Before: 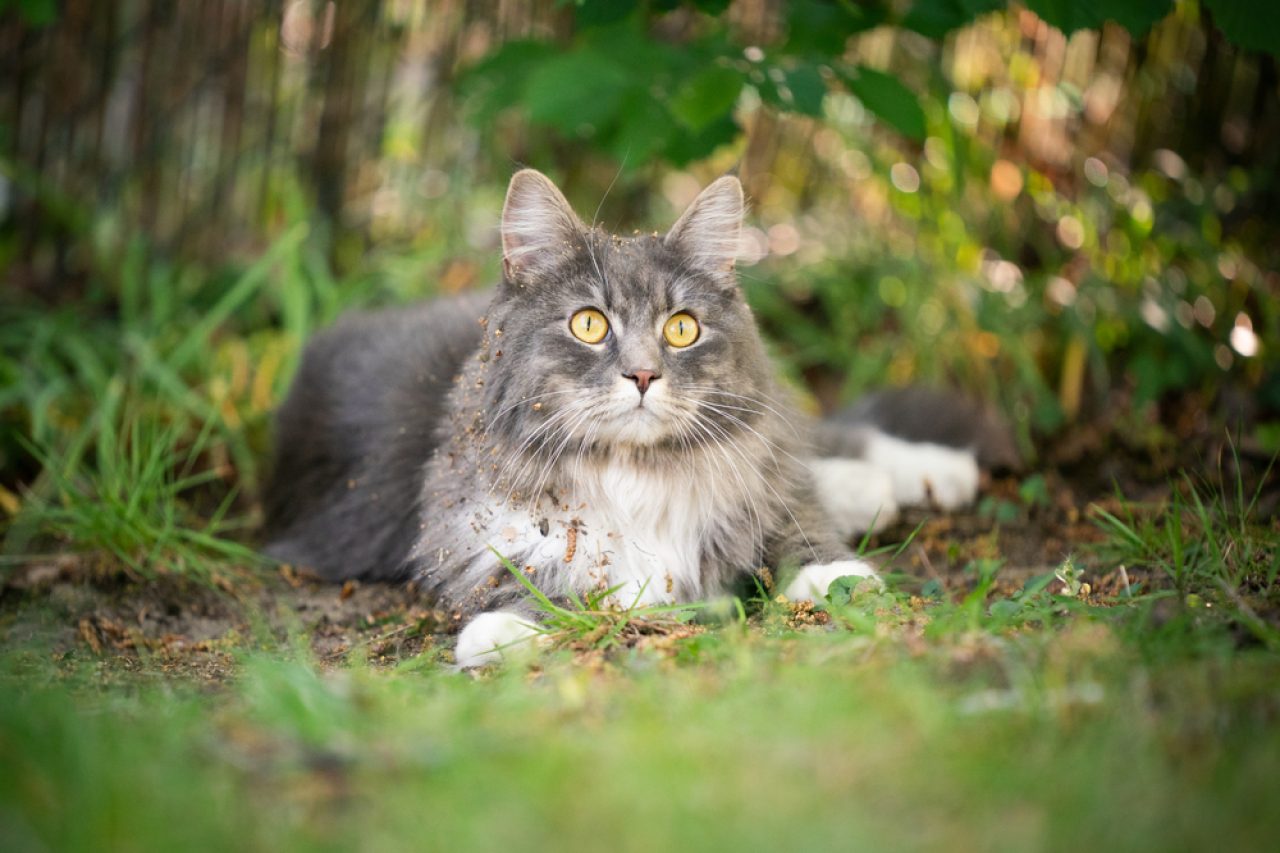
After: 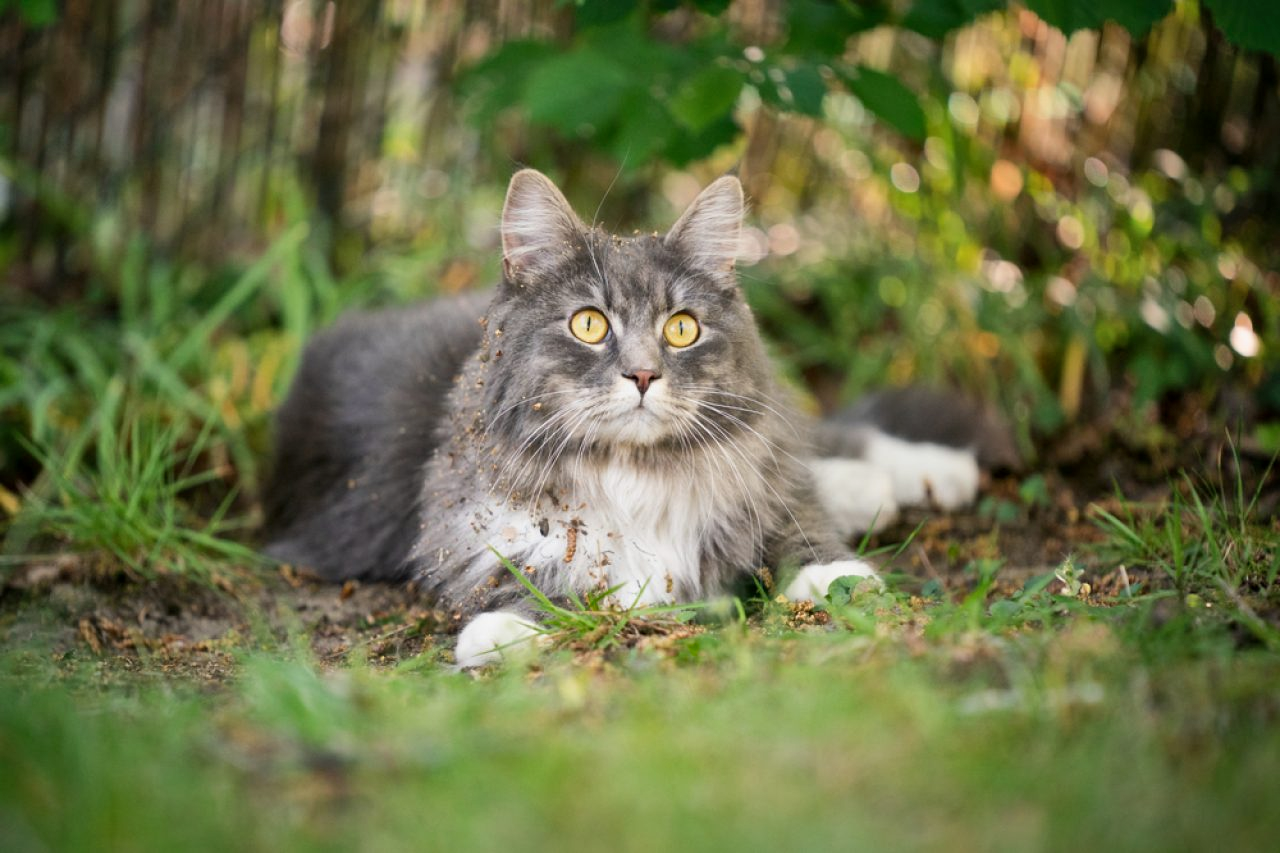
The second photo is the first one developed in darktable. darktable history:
local contrast: mode bilateral grid, contrast 20, coarseness 50, detail 120%, midtone range 0.2
exposure: exposure -0.157 EV, compensate highlight preservation false
shadows and highlights: soften with gaussian
